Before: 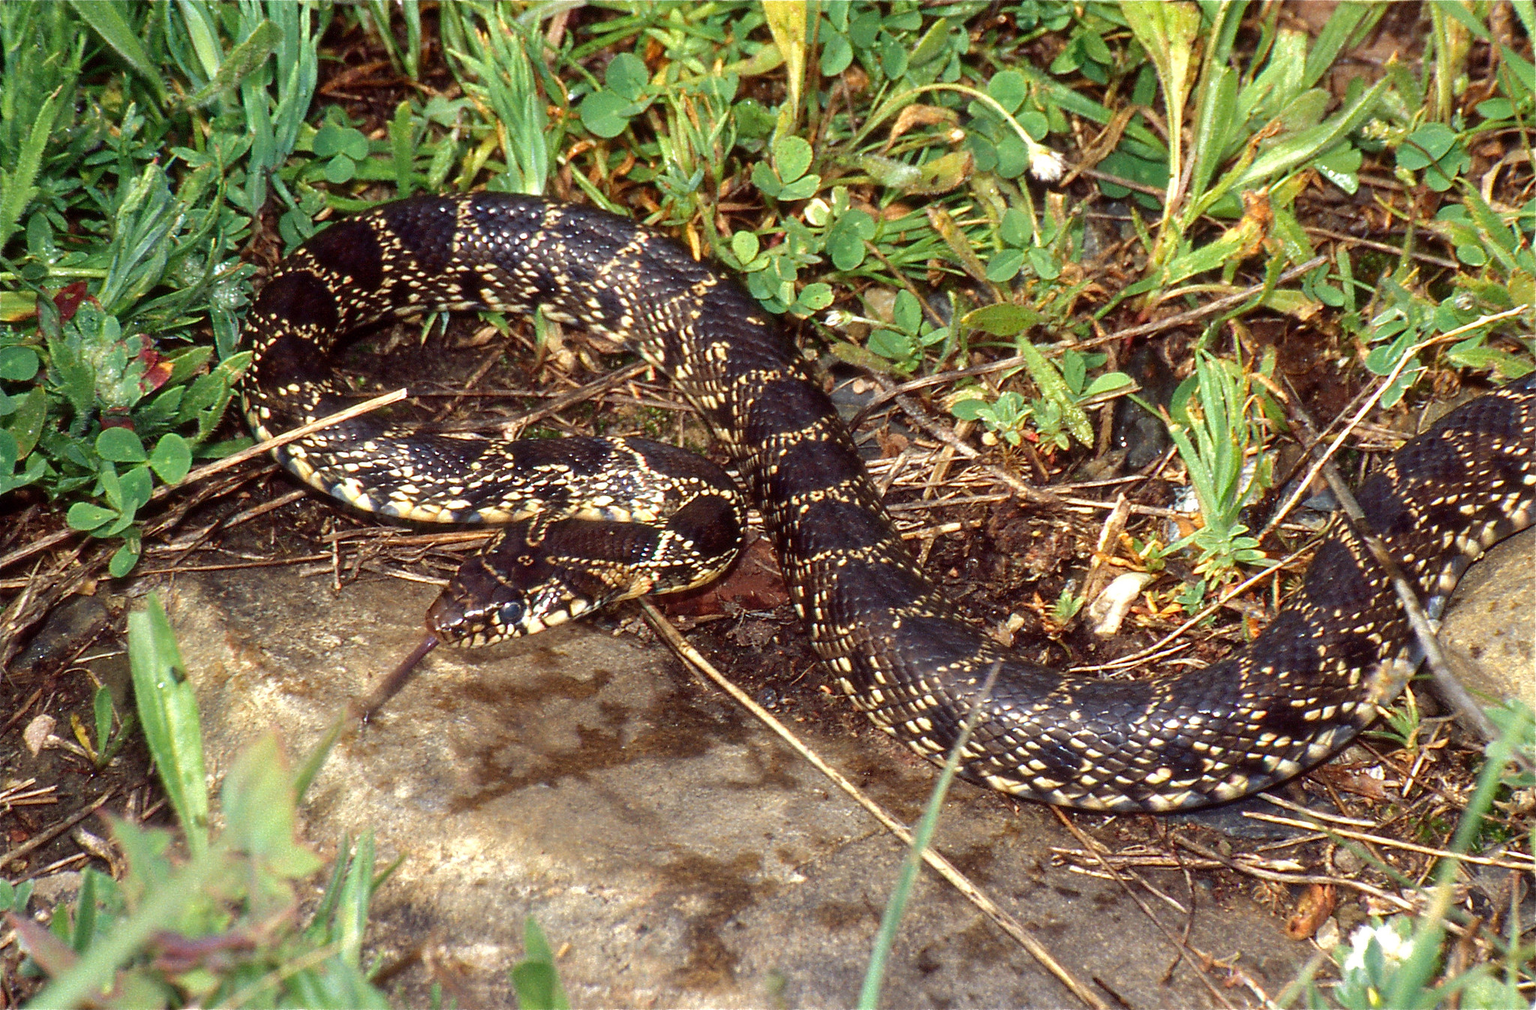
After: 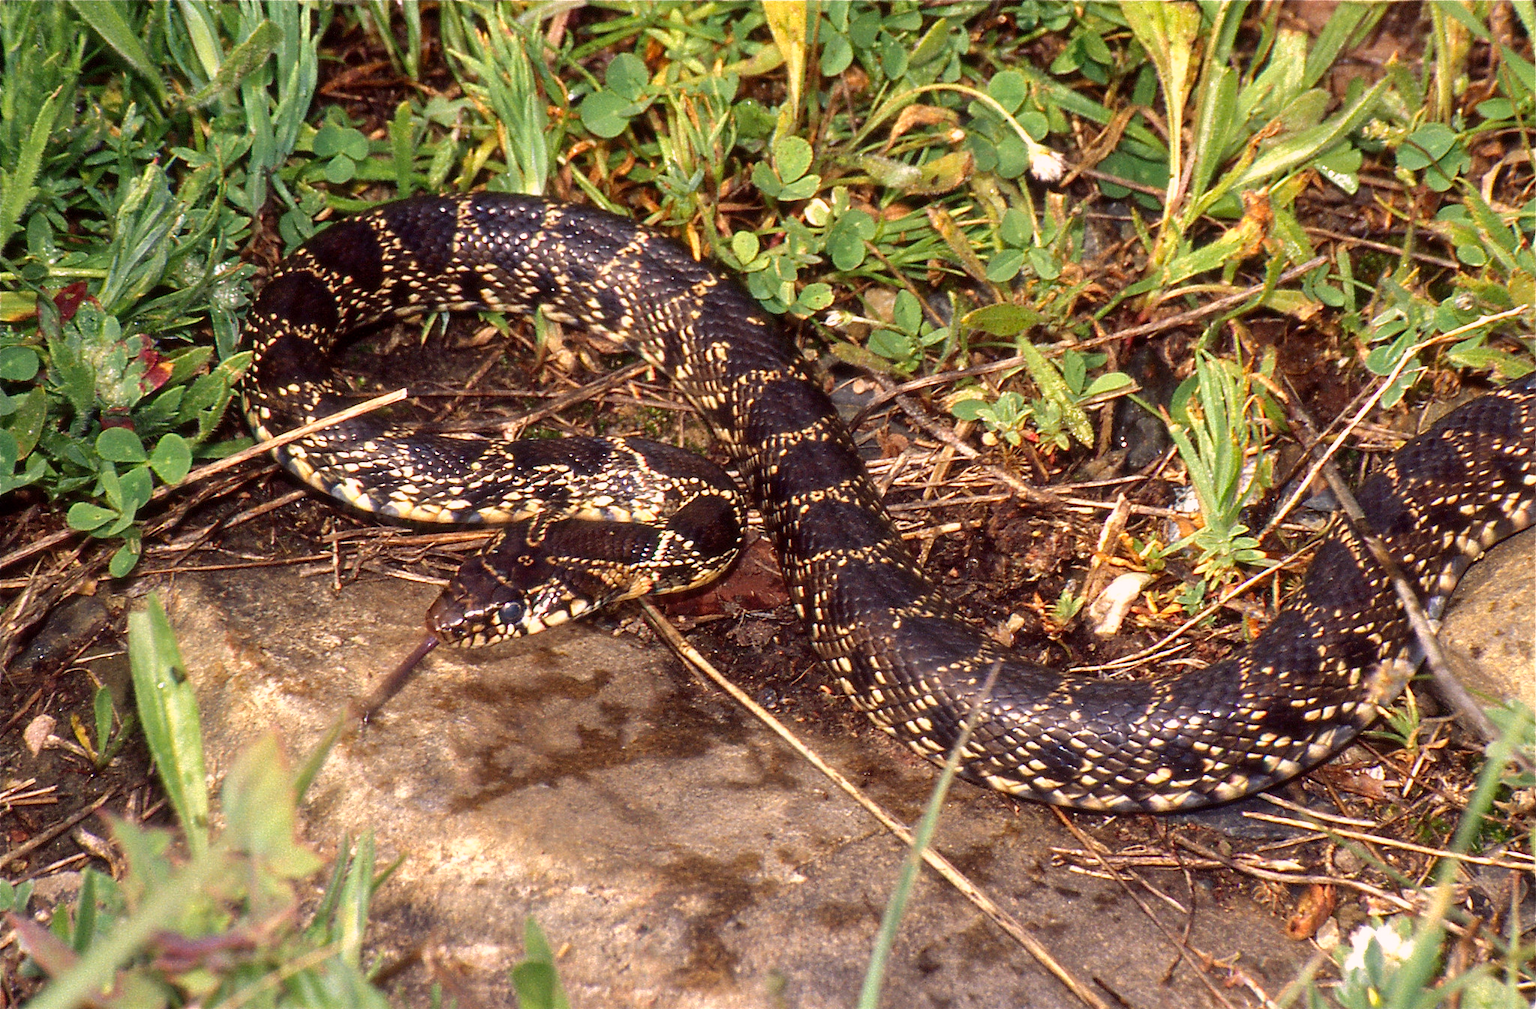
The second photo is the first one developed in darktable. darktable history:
color correction: highlights a* 12.29, highlights b* 5.62
local contrast: mode bilateral grid, contrast 10, coarseness 25, detail 115%, midtone range 0.2
